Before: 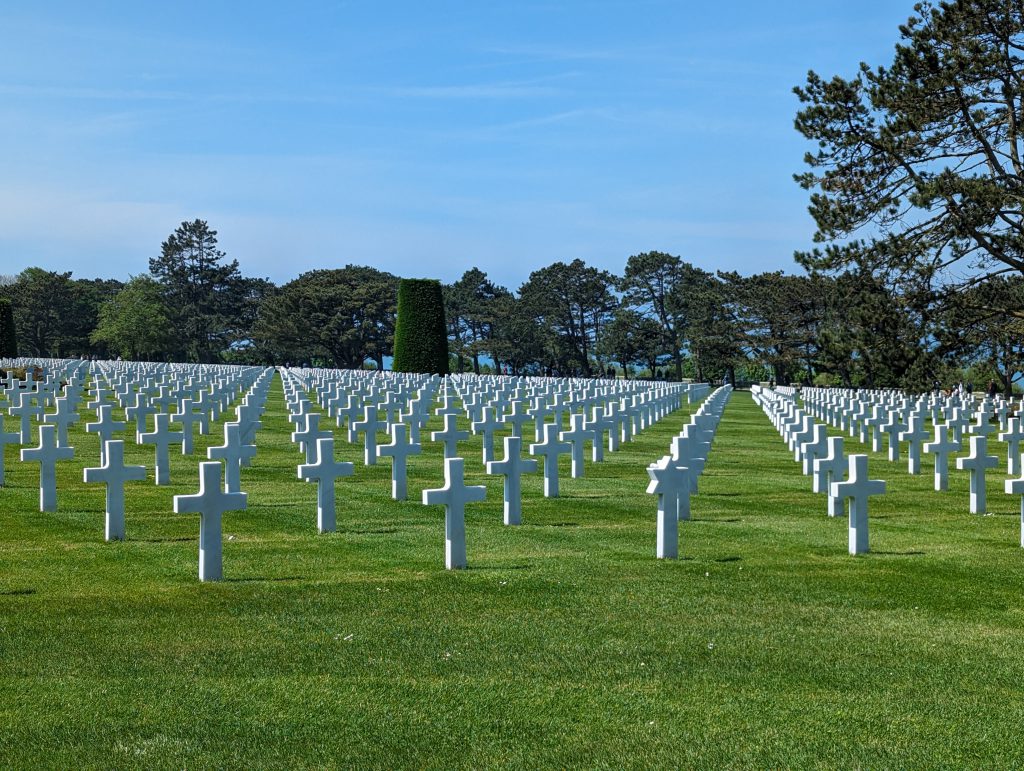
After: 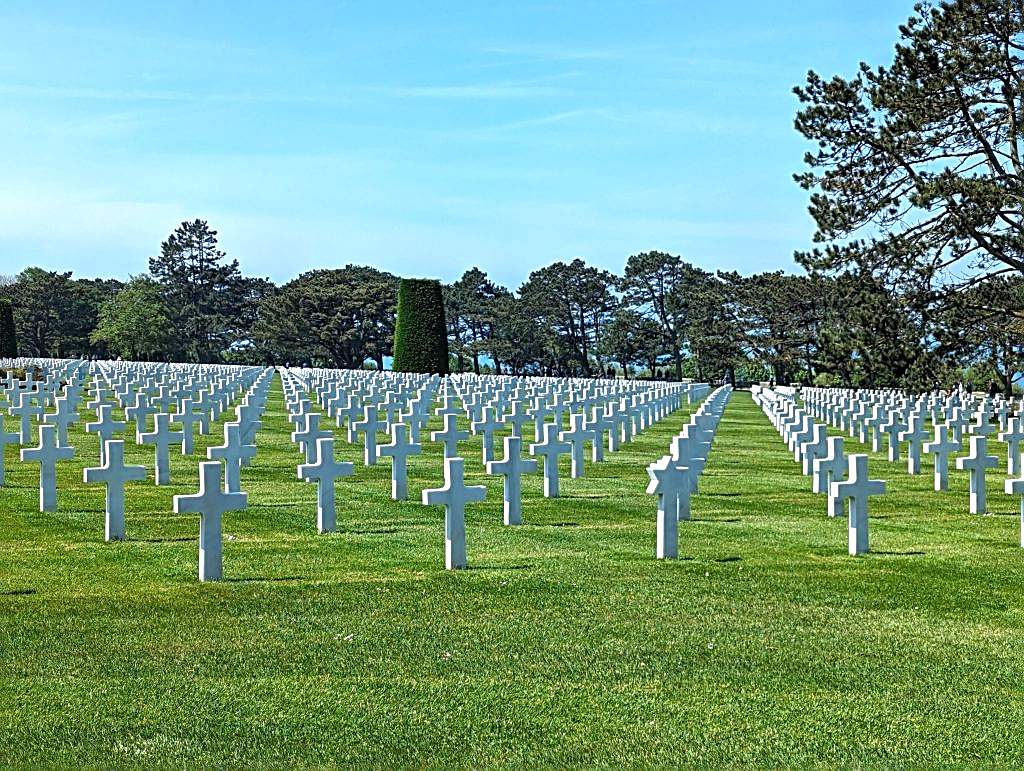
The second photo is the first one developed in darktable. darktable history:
sharpen: radius 2.584, amount 0.688
exposure: black level correction 0, exposure 0.7 EV, compensate exposure bias true, compensate highlight preservation false
